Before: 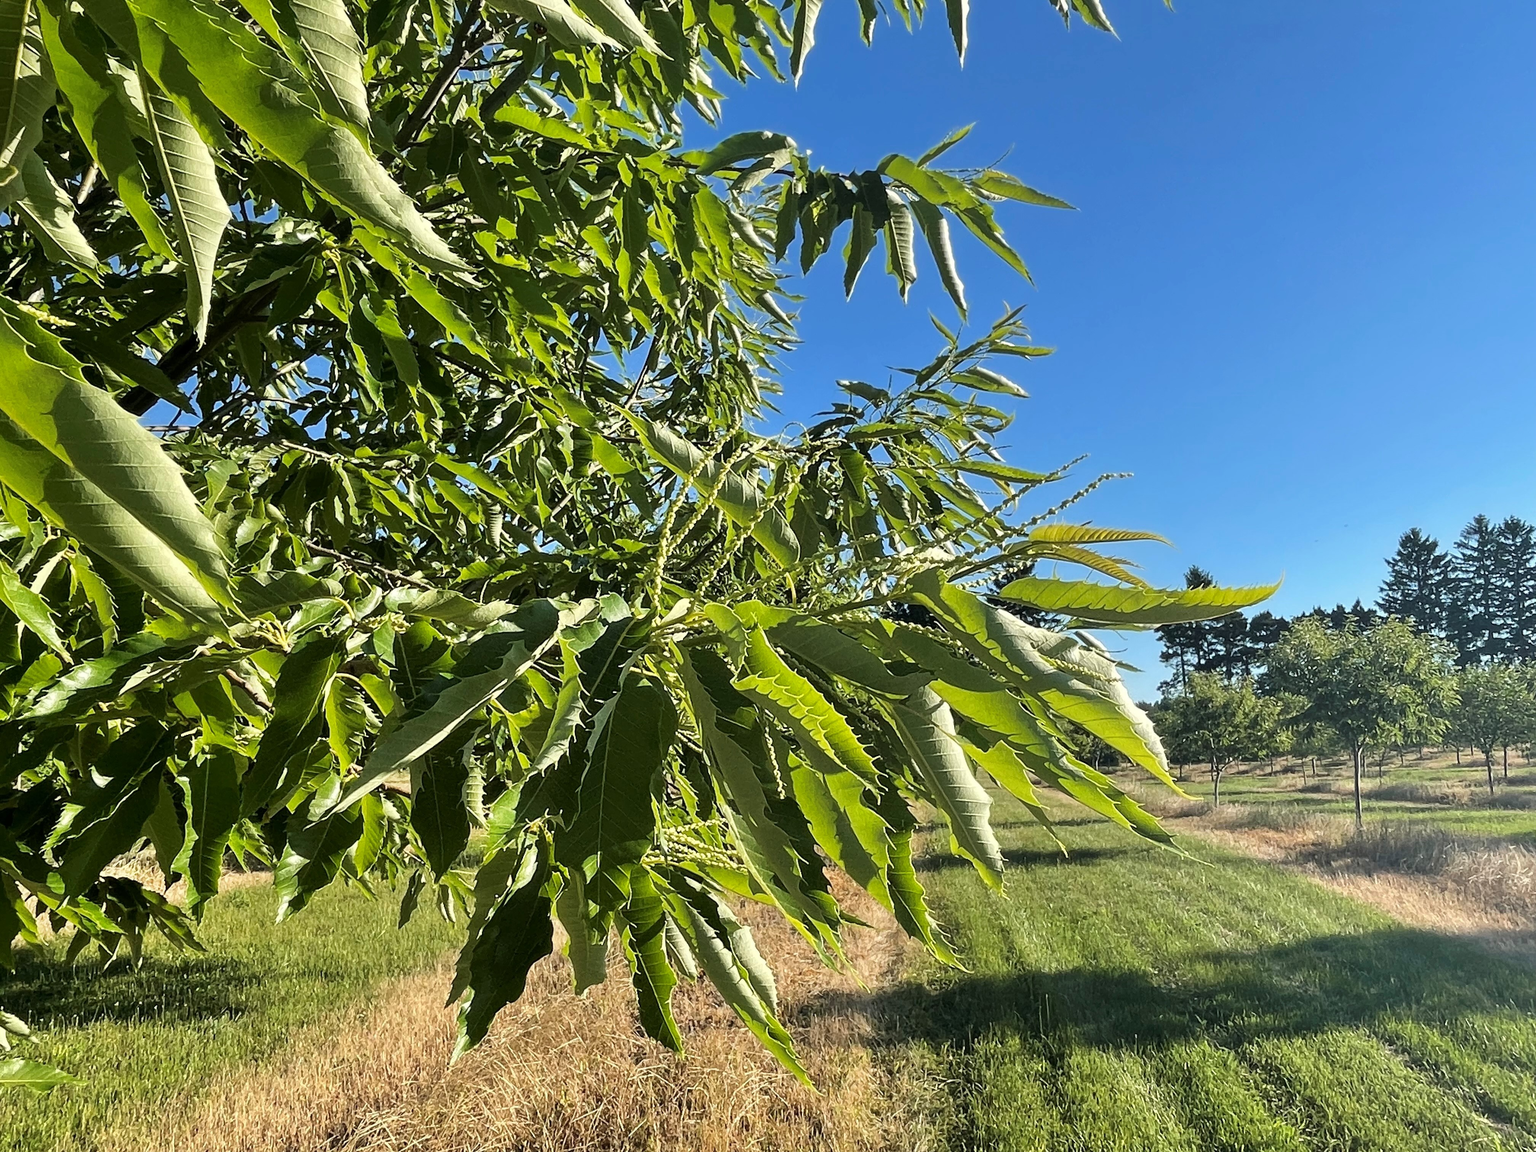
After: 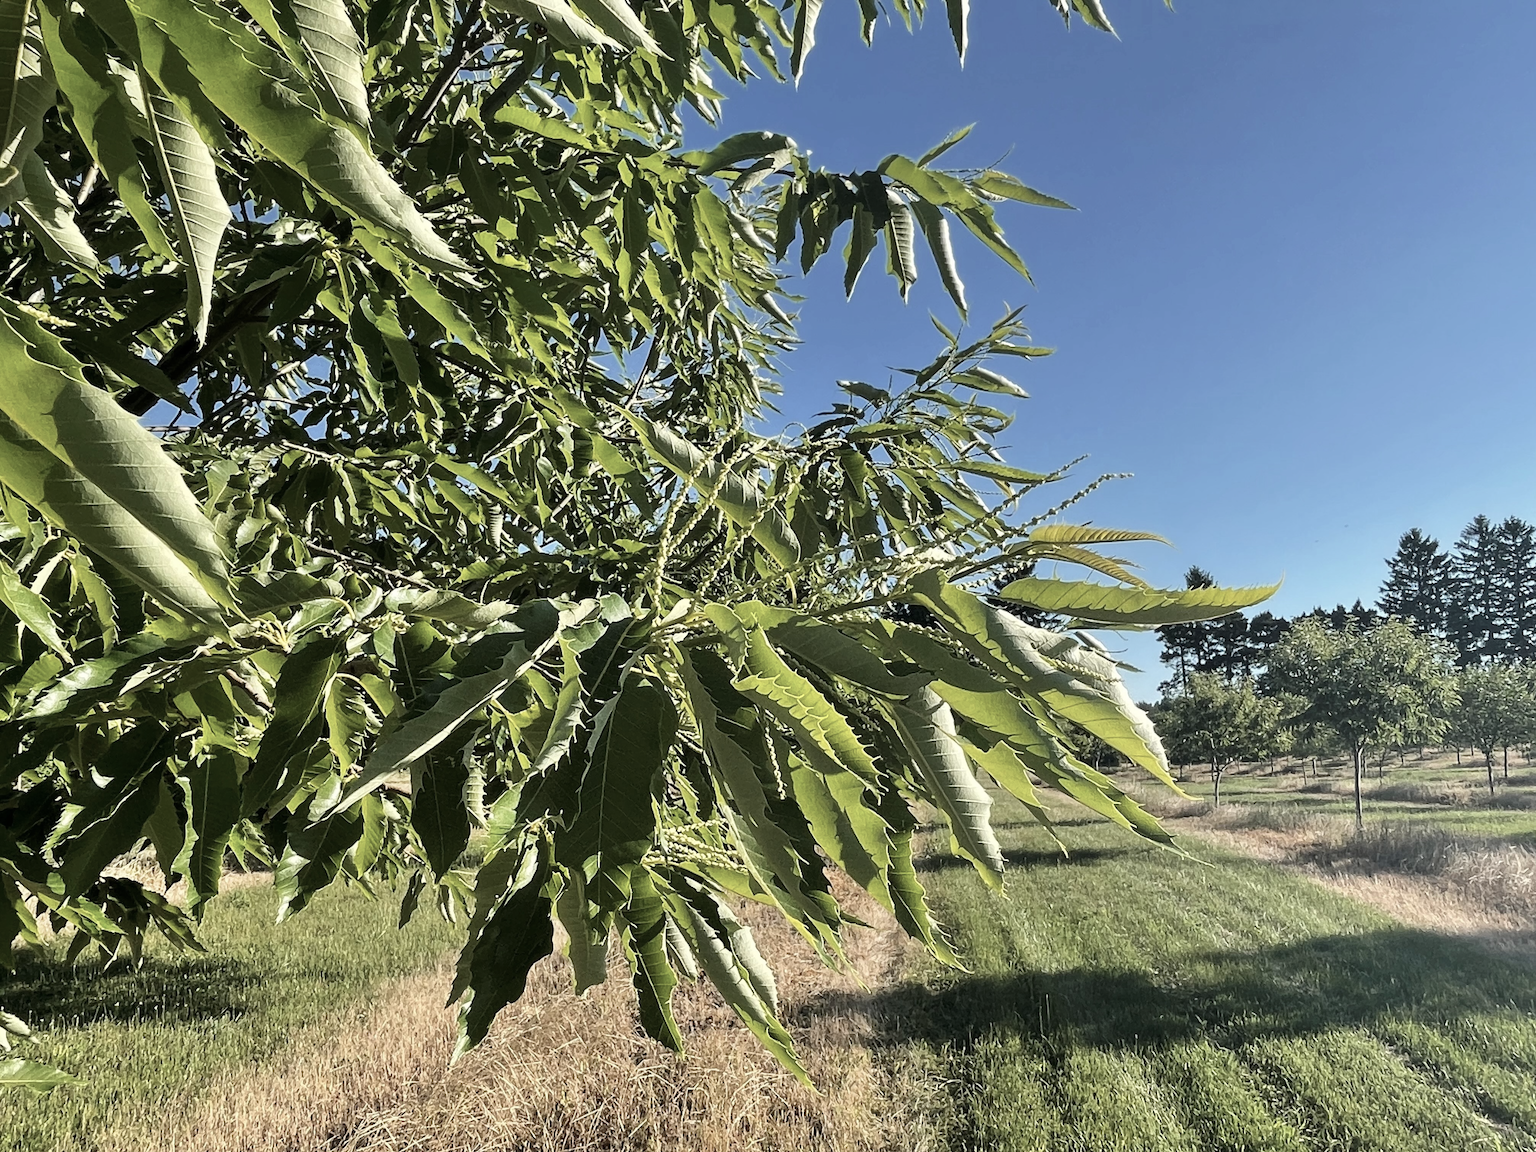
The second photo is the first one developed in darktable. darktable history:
contrast brightness saturation: contrast 0.096, saturation -0.365
